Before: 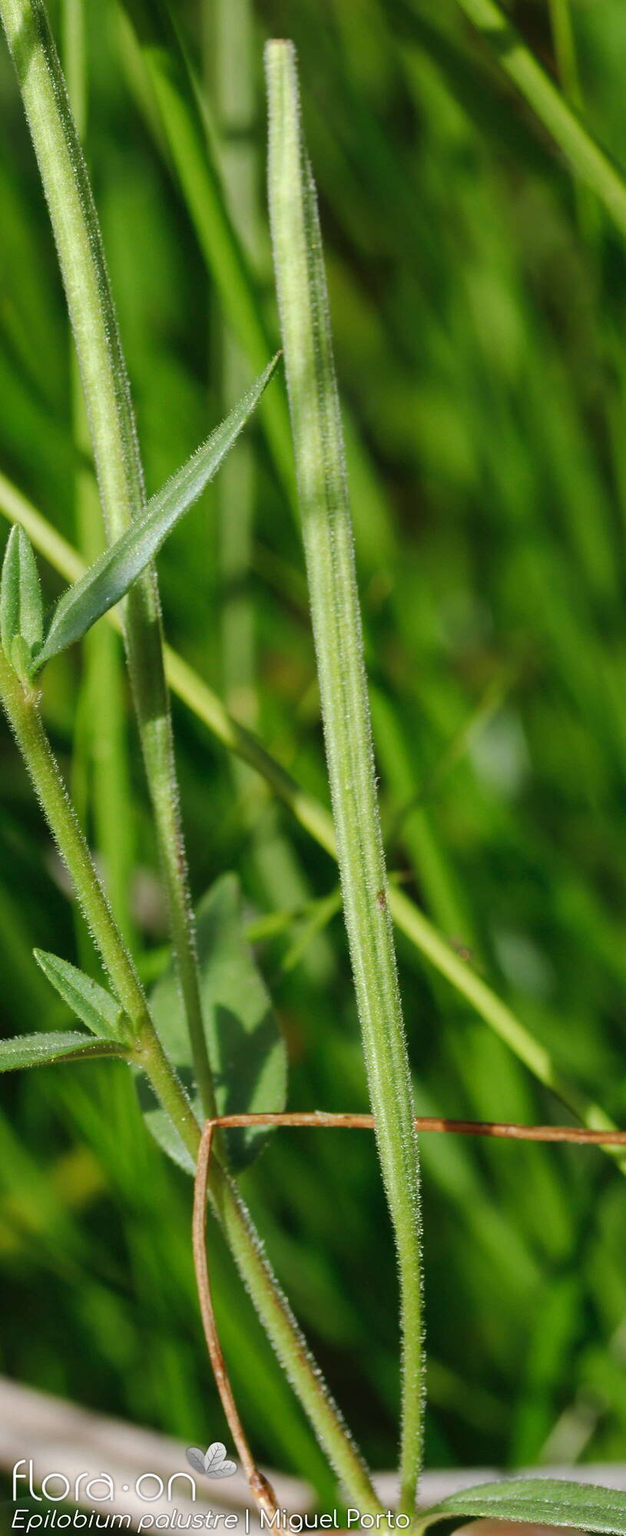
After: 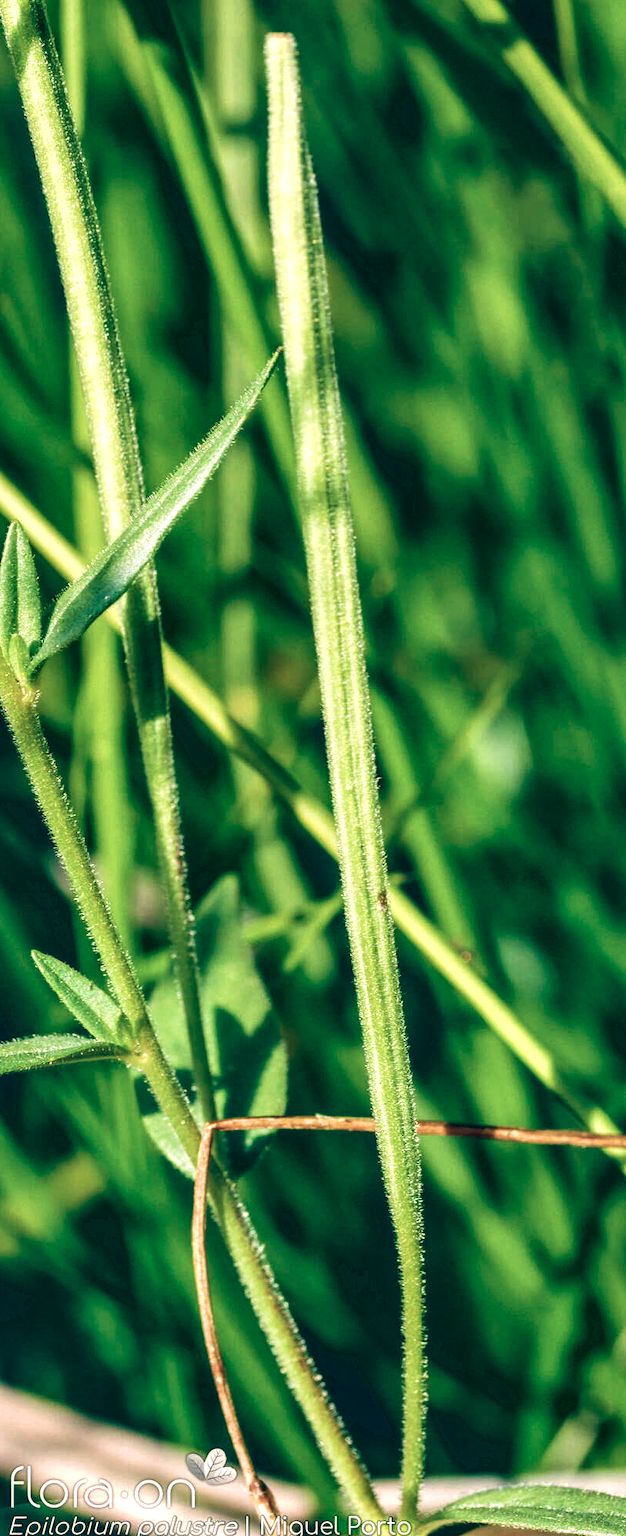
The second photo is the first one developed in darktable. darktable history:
crop: left 0.434%, top 0.485%, right 0.244%, bottom 0.386%
velvia: strength 50%
local contrast: highlights 20%, detail 197%
color balance: lift [1.006, 0.985, 1.002, 1.015], gamma [1, 0.953, 1.008, 1.047], gain [1.076, 1.13, 1.004, 0.87]
